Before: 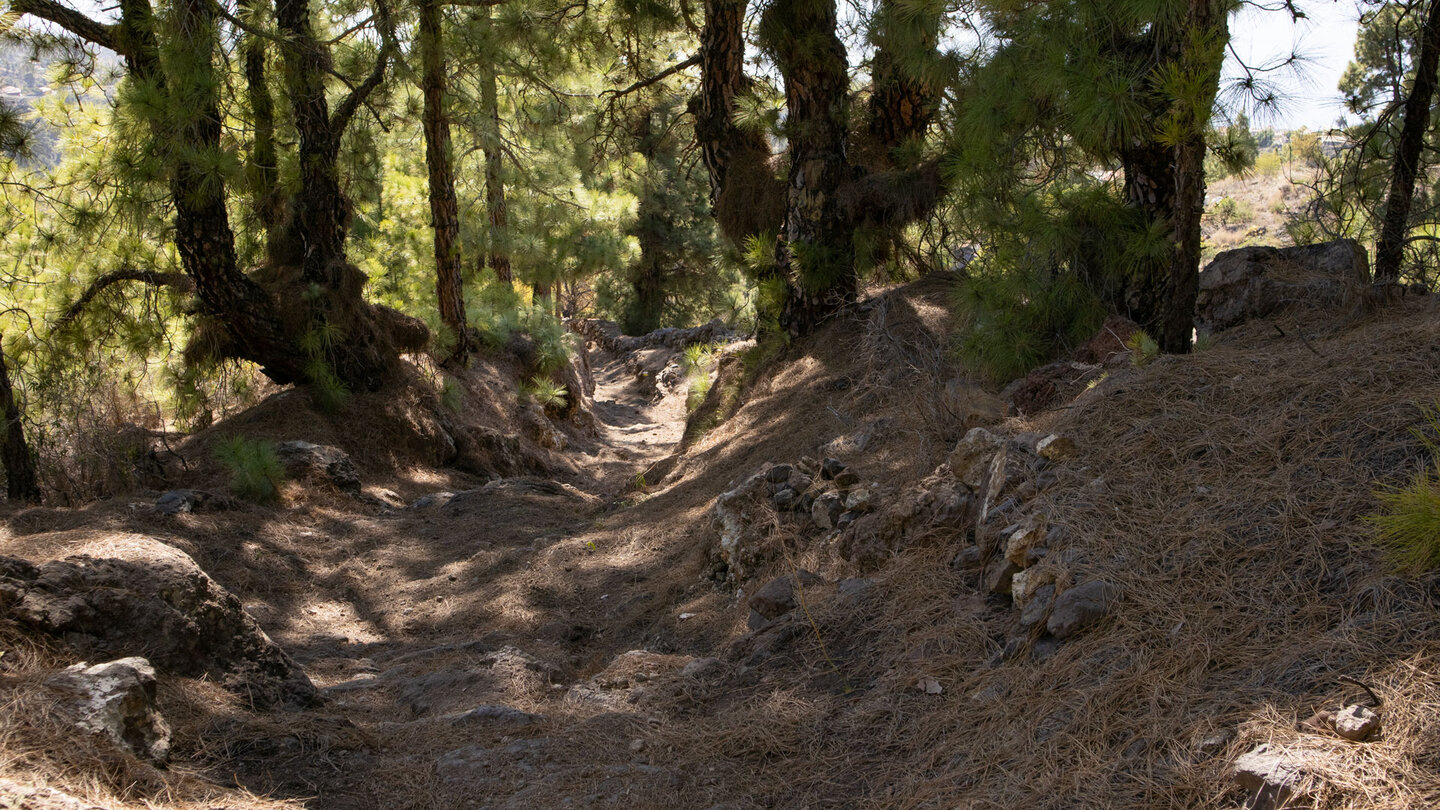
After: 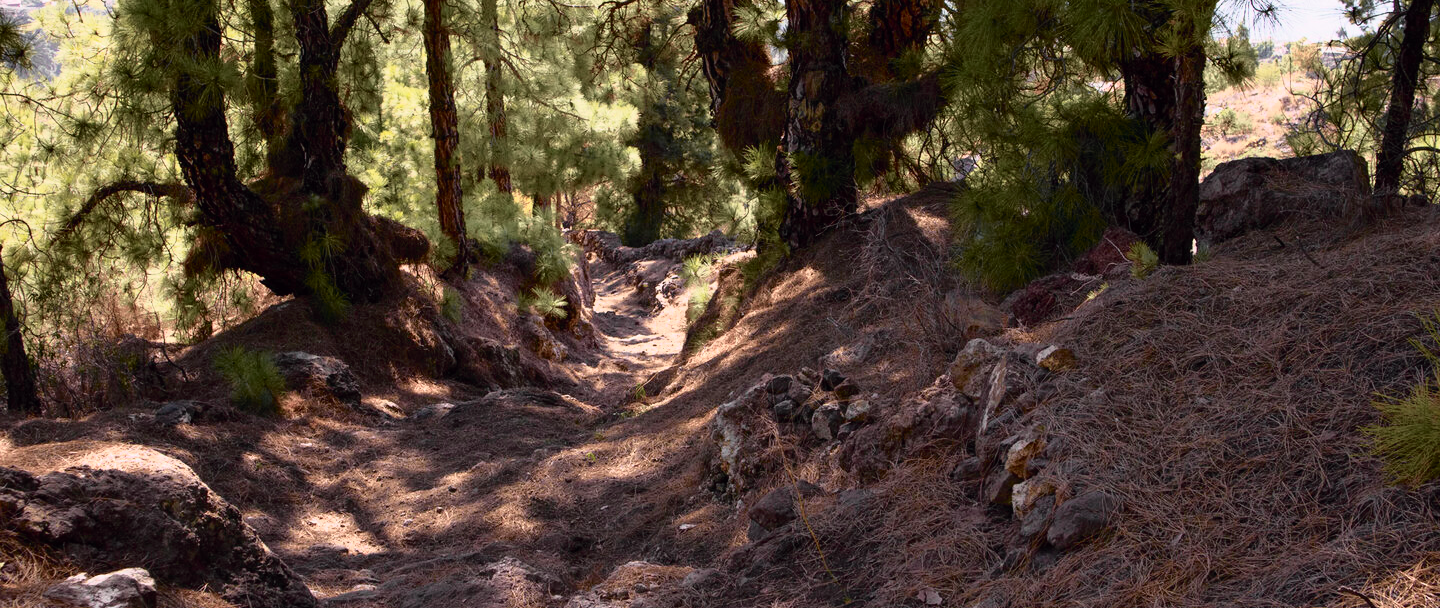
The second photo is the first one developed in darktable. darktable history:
tone curve: curves: ch0 [(0, 0) (0.105, 0.068) (0.195, 0.162) (0.283, 0.283) (0.384, 0.404) (0.485, 0.531) (0.638, 0.681) (0.795, 0.879) (1, 0.977)]; ch1 [(0, 0) (0.161, 0.092) (0.35, 0.33) (0.379, 0.401) (0.456, 0.469) (0.498, 0.506) (0.521, 0.549) (0.58, 0.624) (0.635, 0.671) (1, 1)]; ch2 [(0, 0) (0.371, 0.362) (0.437, 0.437) (0.483, 0.484) (0.53, 0.515) (0.56, 0.58) (0.622, 0.606) (1, 1)], color space Lab, independent channels, preserve colors none
crop: top 11.045%, bottom 13.876%
